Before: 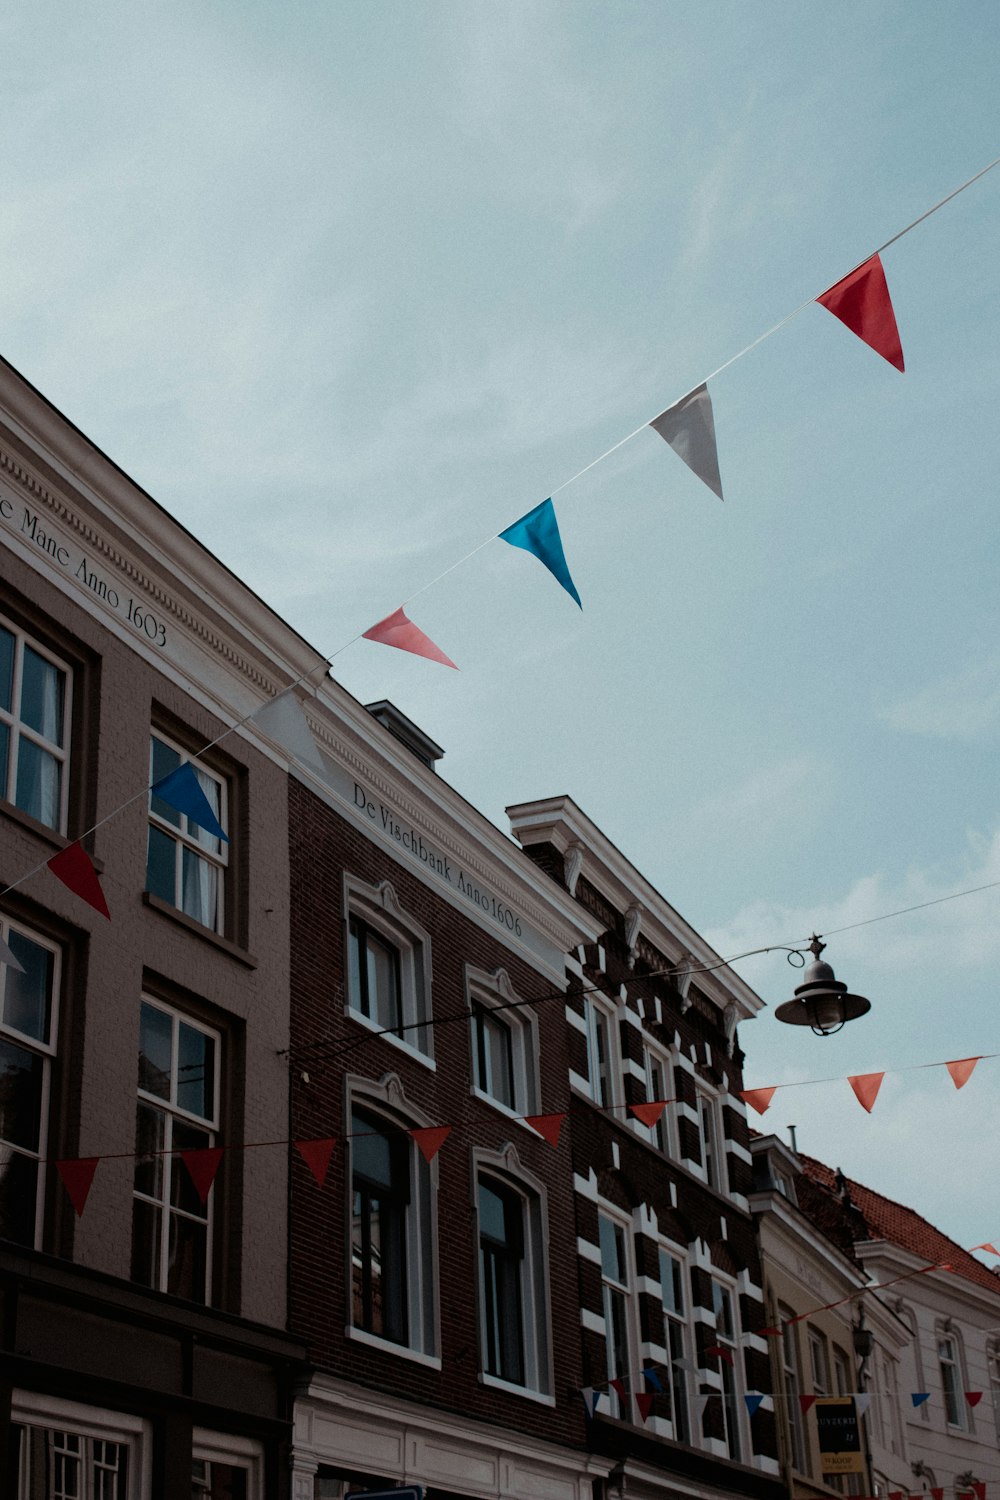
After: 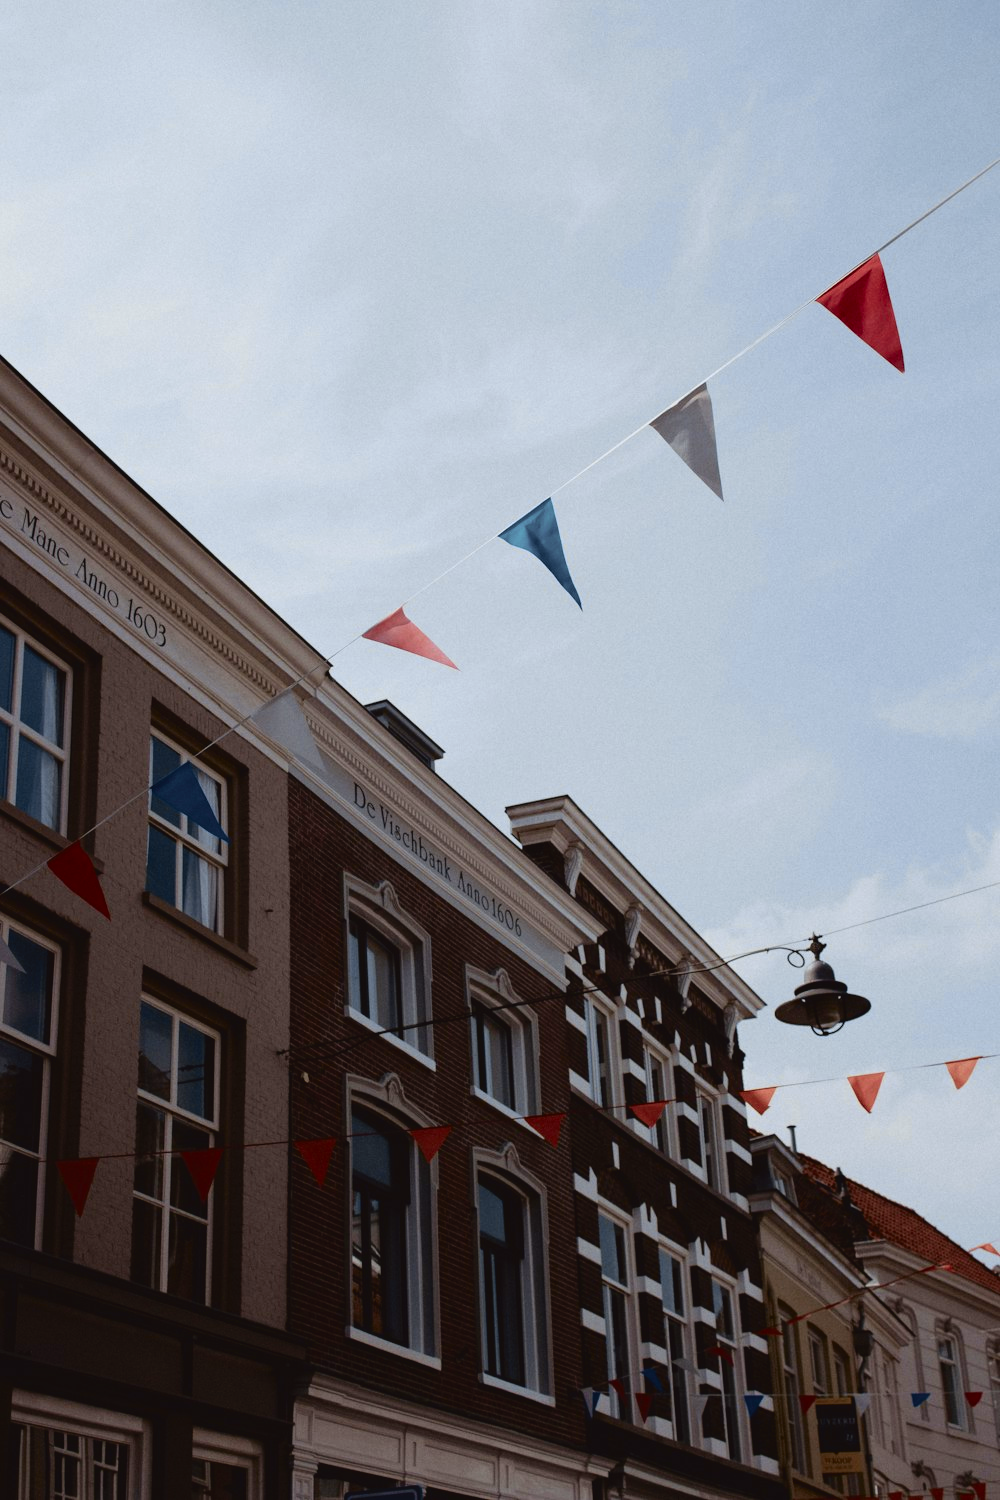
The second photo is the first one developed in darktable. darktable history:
tone curve: curves: ch0 [(0, 0.036) (0.119, 0.115) (0.461, 0.479) (0.715, 0.767) (0.817, 0.865) (1, 0.998)]; ch1 [(0, 0) (0.377, 0.416) (0.44, 0.478) (0.487, 0.498) (0.514, 0.525) (0.538, 0.552) (0.67, 0.688) (1, 1)]; ch2 [(0, 0) (0.38, 0.405) (0.463, 0.445) (0.492, 0.486) (0.524, 0.541) (0.578, 0.59) (0.653, 0.658) (1, 1)], color space Lab, independent channels, preserve colors none
